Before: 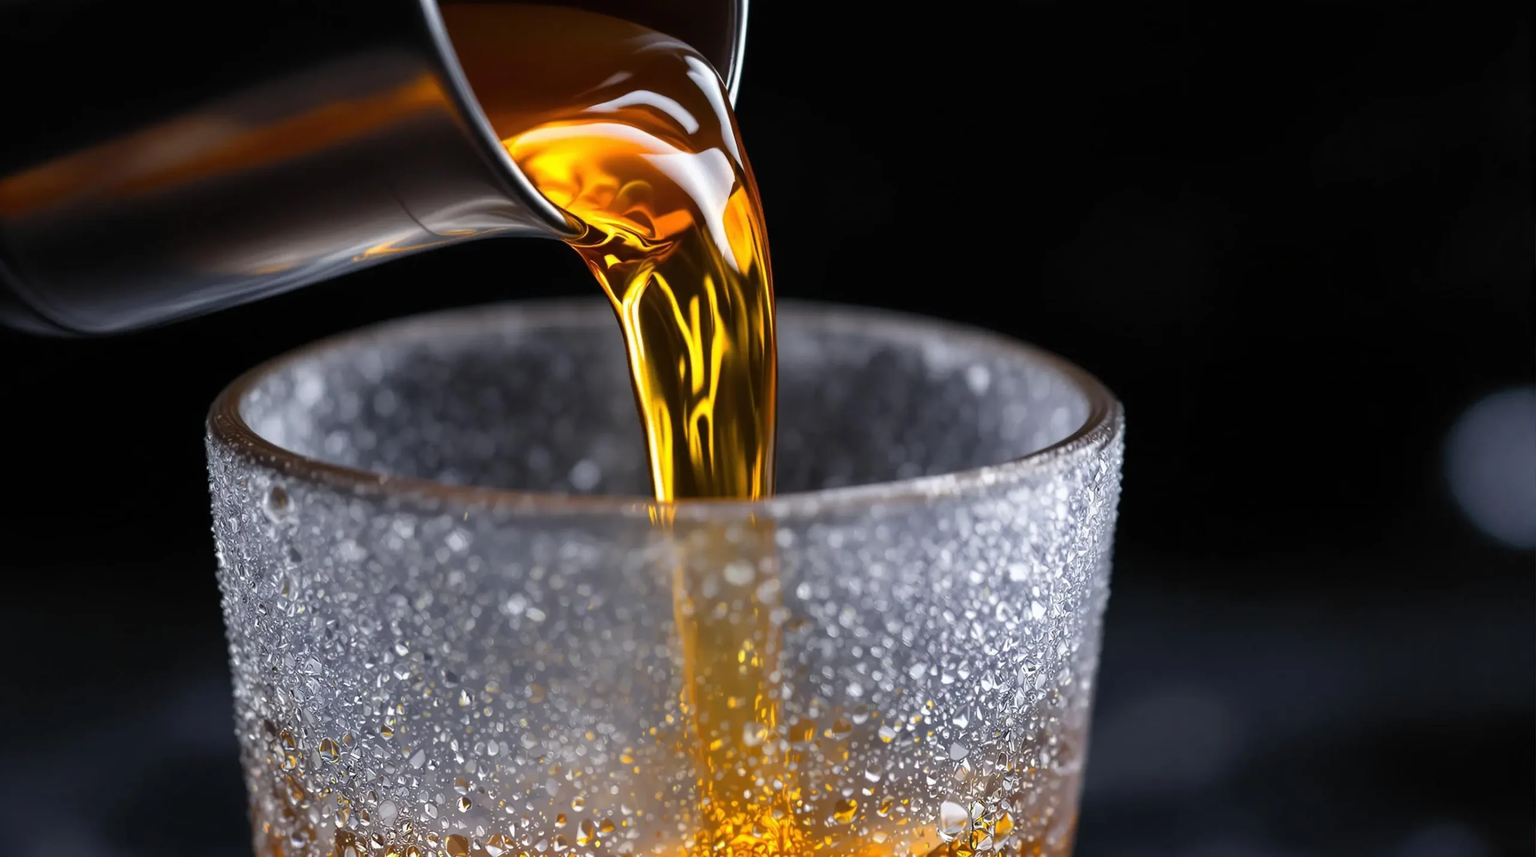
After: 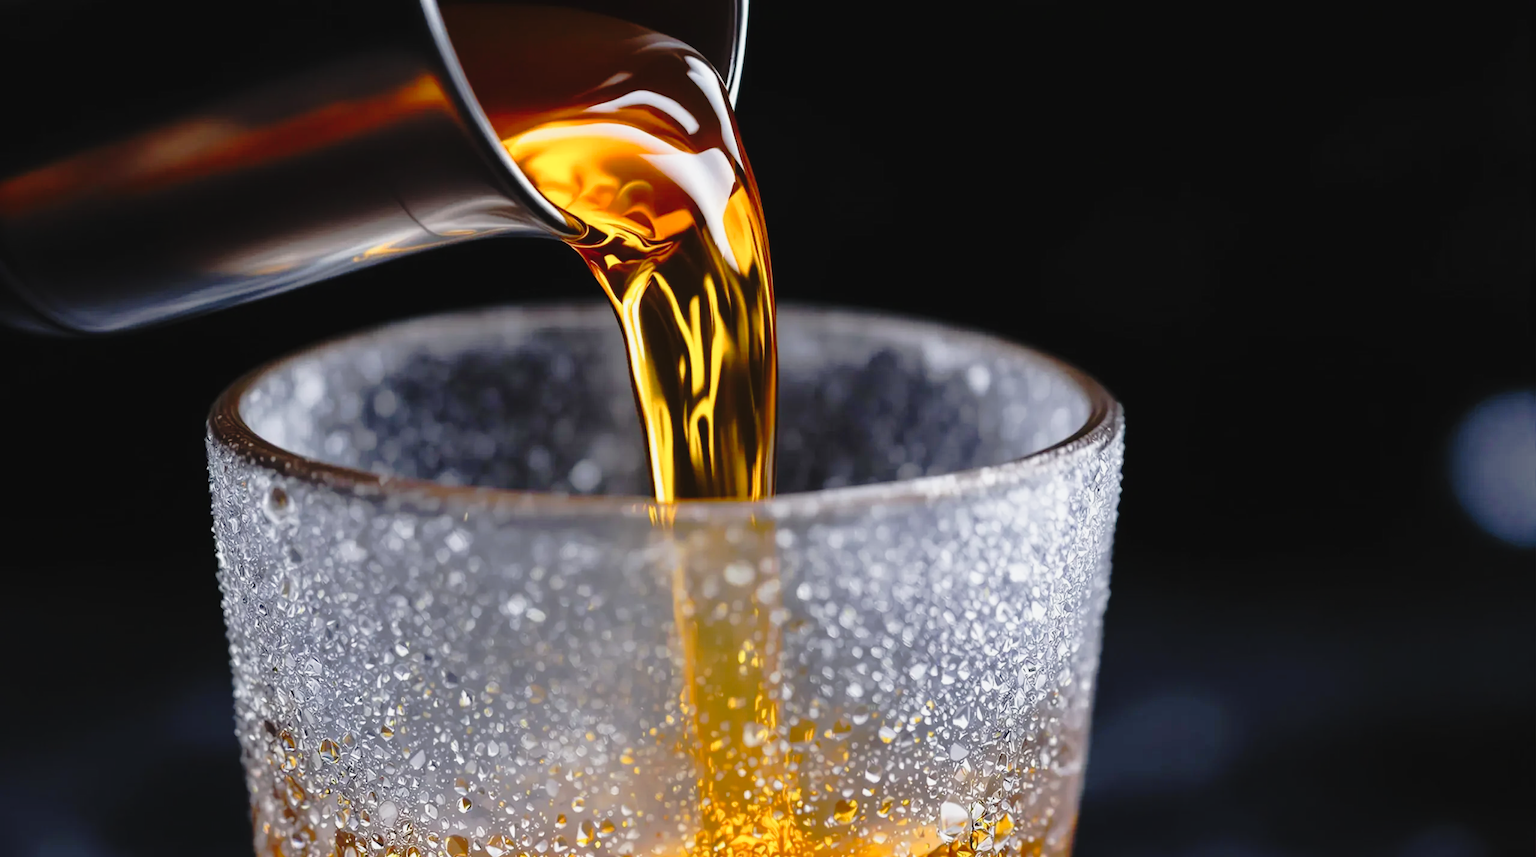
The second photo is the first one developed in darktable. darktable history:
tone curve: curves: ch0 [(0, 0.029) (0.168, 0.142) (0.359, 0.44) (0.469, 0.544) (0.634, 0.722) (0.858, 0.903) (1, 0.968)]; ch1 [(0, 0) (0.437, 0.453) (0.472, 0.47) (0.502, 0.502) (0.54, 0.534) (0.57, 0.592) (0.618, 0.66) (0.699, 0.749) (0.859, 0.899) (1, 1)]; ch2 [(0, 0) (0.33, 0.301) (0.421, 0.443) (0.476, 0.498) (0.505, 0.503) (0.547, 0.557) (0.586, 0.634) (0.608, 0.676) (1, 1)], preserve colors none
